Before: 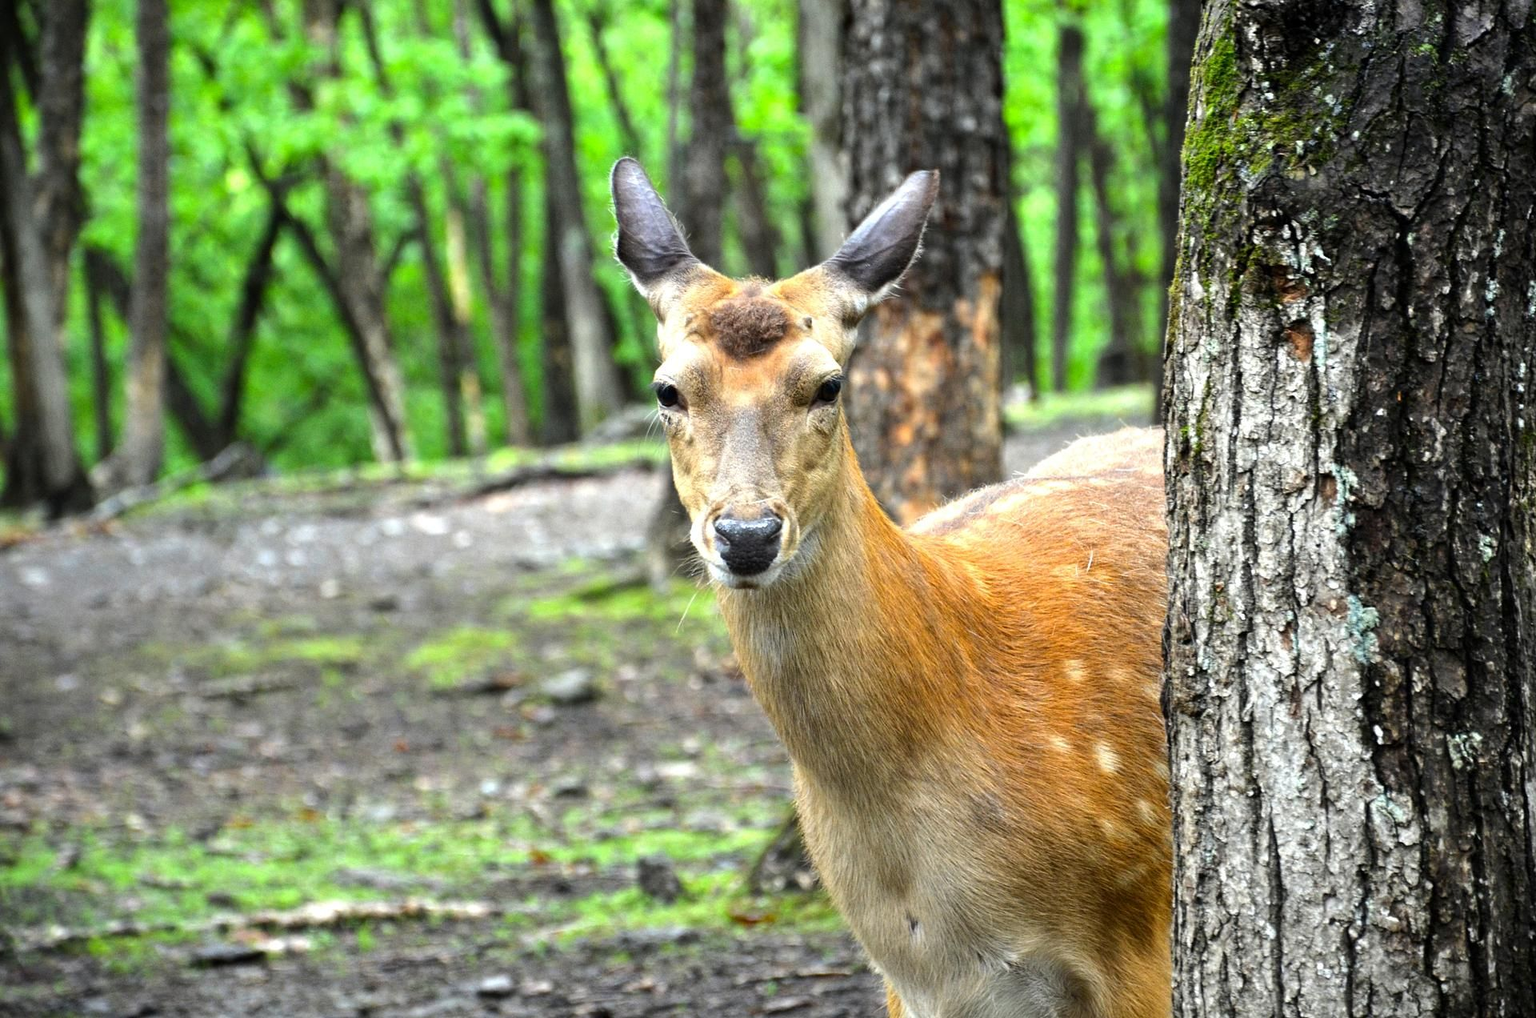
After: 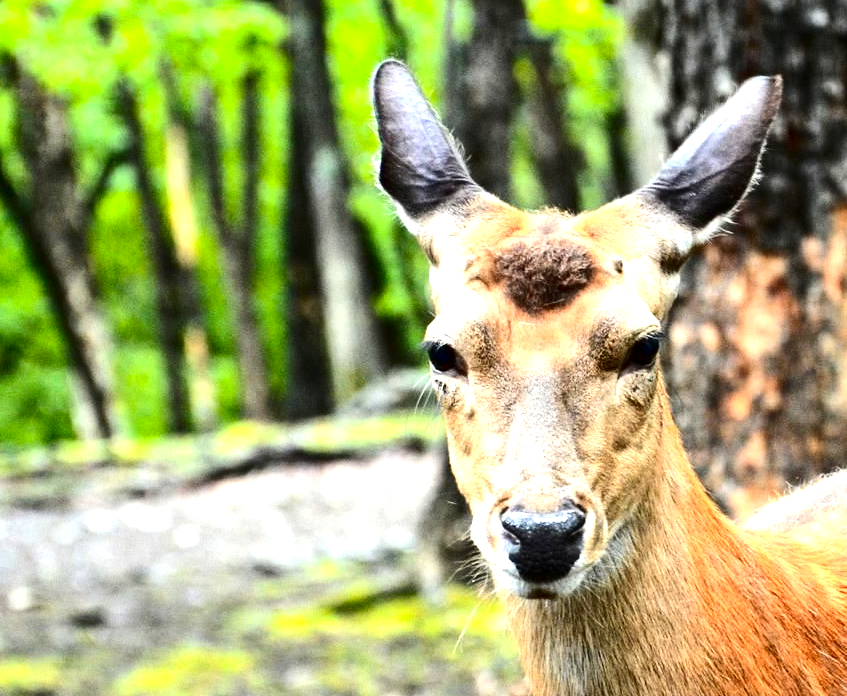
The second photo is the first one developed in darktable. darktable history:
crop: left 20.419%, top 10.781%, right 35.418%, bottom 34.467%
exposure: black level correction 0, exposure 0.699 EV, compensate highlight preservation false
color zones: curves: ch1 [(0, 0.455) (0.063, 0.455) (0.286, 0.495) (0.429, 0.5) (0.571, 0.5) (0.714, 0.5) (0.857, 0.5) (1, 0.455)]; ch2 [(0, 0.532) (0.063, 0.521) (0.233, 0.447) (0.429, 0.489) (0.571, 0.5) (0.714, 0.5) (0.857, 0.5) (1, 0.532)]
contrast brightness saturation: contrast 0.24, brightness -0.244, saturation 0.144
